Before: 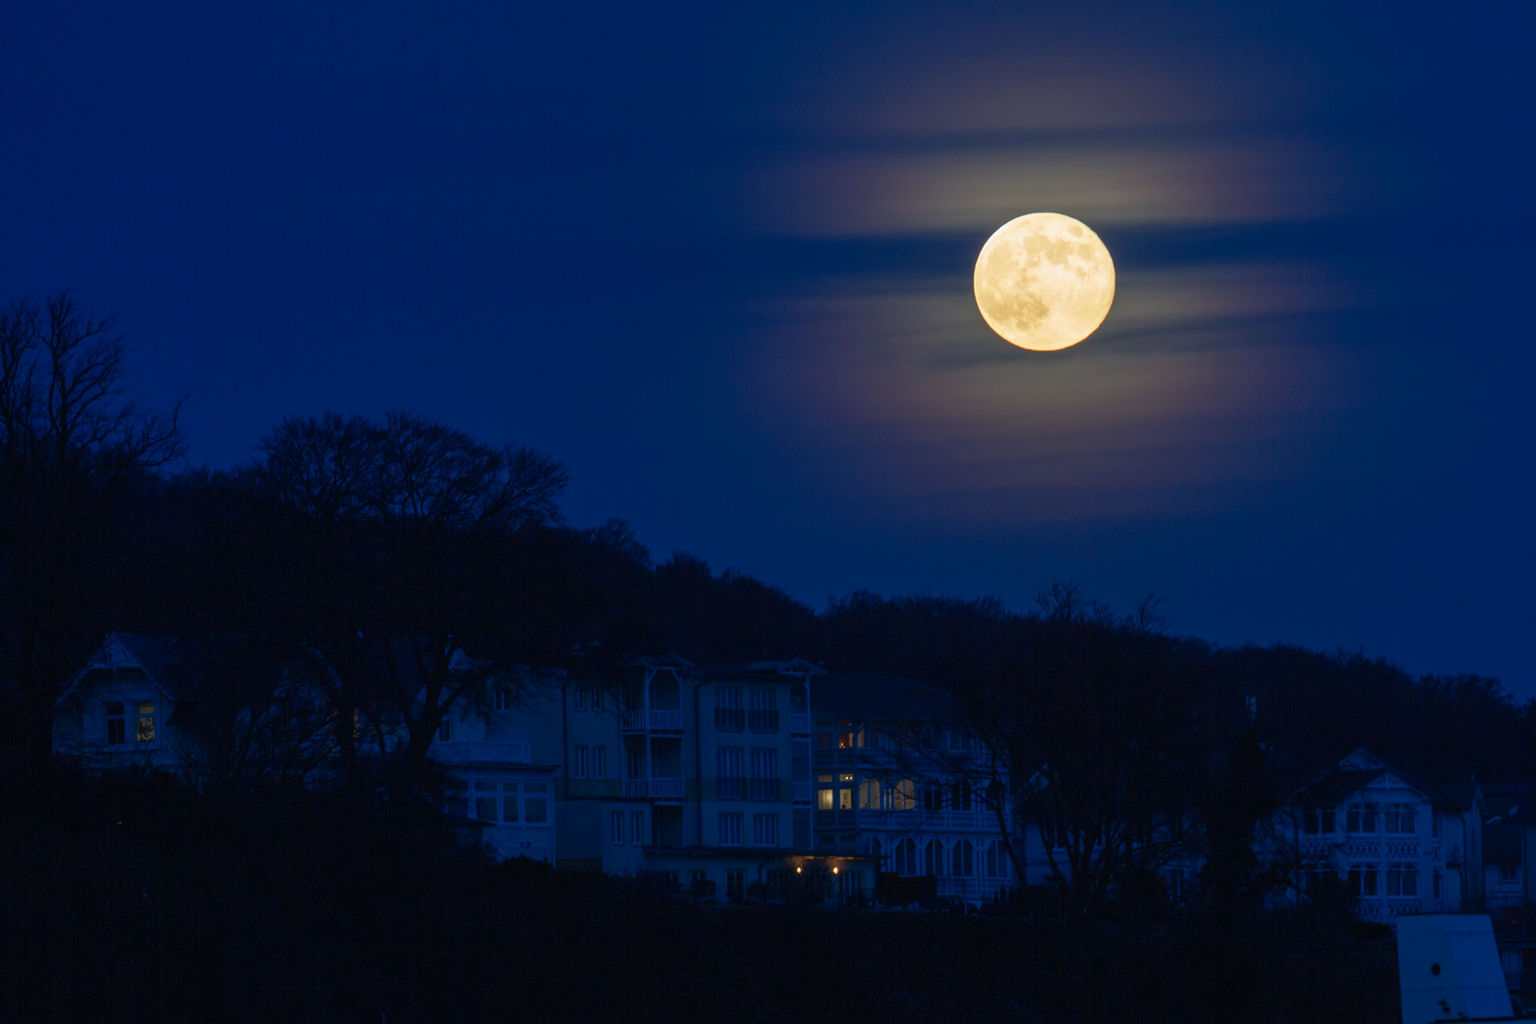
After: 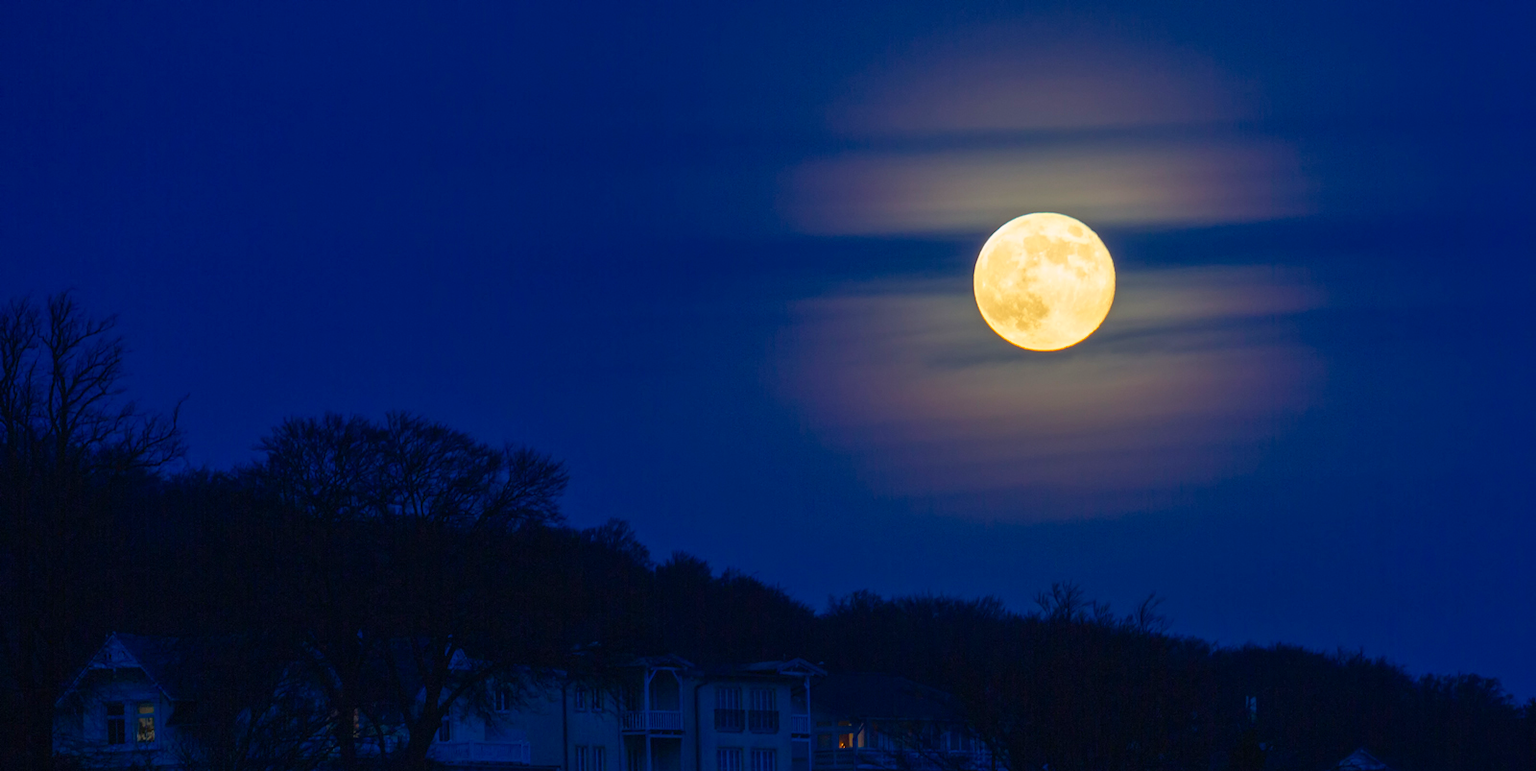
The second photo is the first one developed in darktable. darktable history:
color balance rgb: perceptual saturation grading › global saturation 29.515%, perceptual brilliance grading › mid-tones 11.042%, perceptual brilliance grading › shadows 14.718%
crop: bottom 24.587%
tone curve: curves: ch0 [(0, 0) (0.003, 0.003) (0.011, 0.011) (0.025, 0.026) (0.044, 0.046) (0.069, 0.072) (0.1, 0.103) (0.136, 0.141) (0.177, 0.184) (0.224, 0.233) (0.277, 0.287) (0.335, 0.348) (0.399, 0.414) (0.468, 0.486) (0.543, 0.563) (0.623, 0.647) (0.709, 0.736) (0.801, 0.831) (0.898, 0.92) (1, 1)]
